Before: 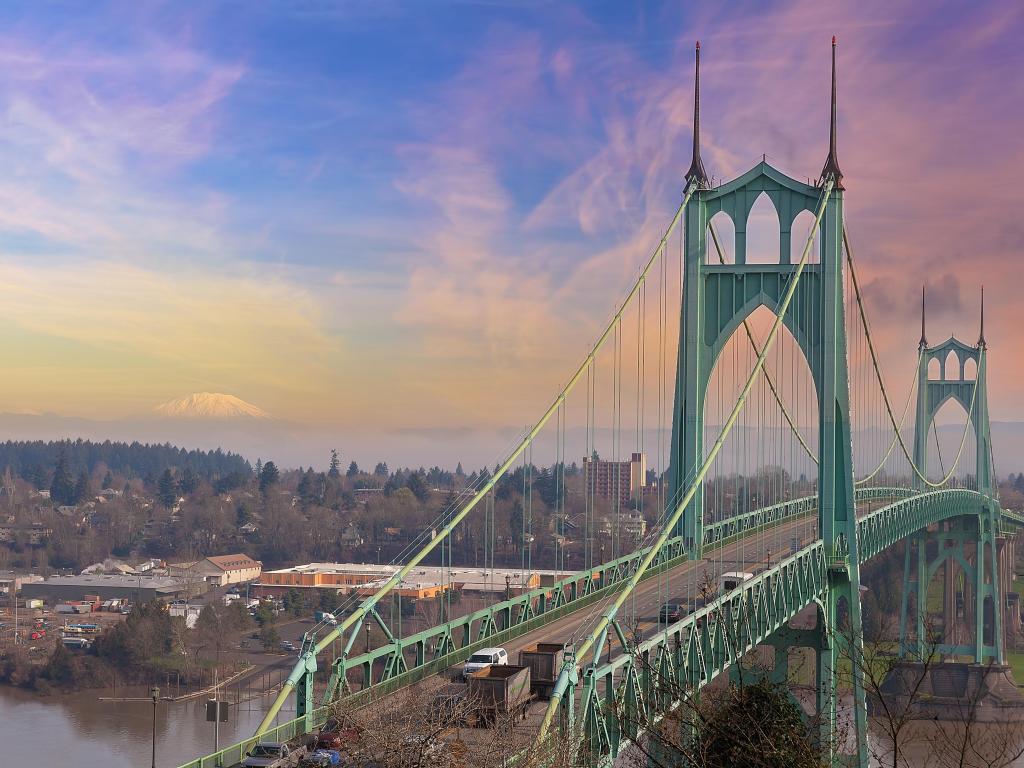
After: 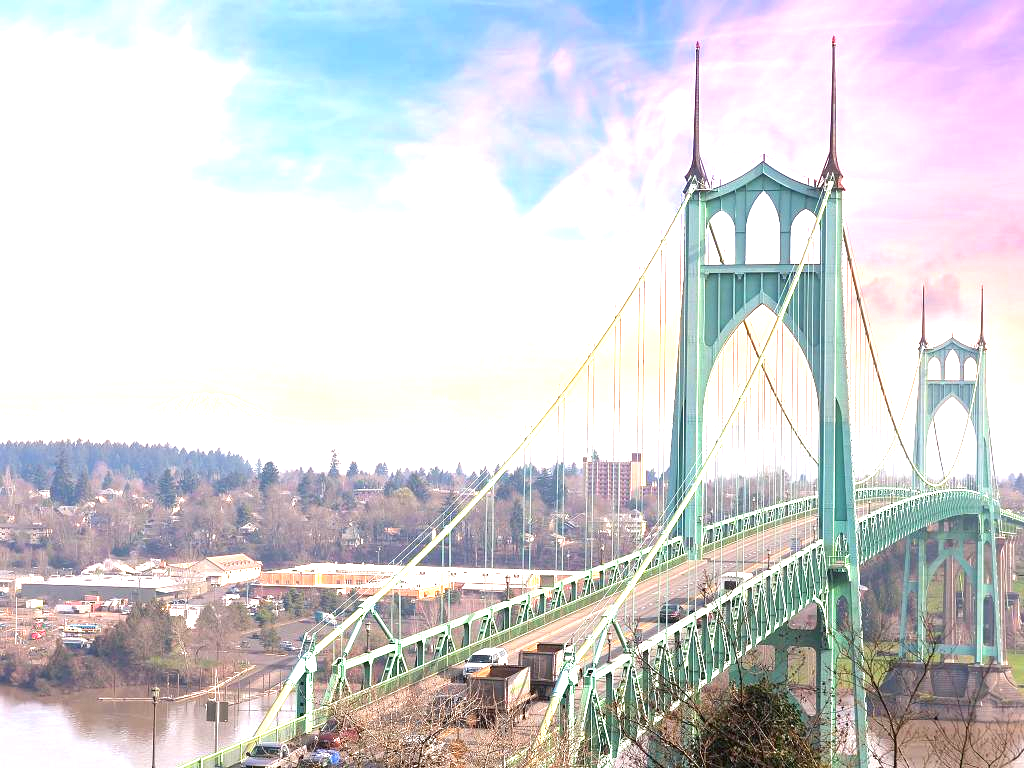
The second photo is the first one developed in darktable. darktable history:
exposure: black level correction 0, exposure 1.998 EV, compensate highlight preservation false
local contrast: mode bilateral grid, contrast 100, coarseness 99, detail 108%, midtone range 0.2
